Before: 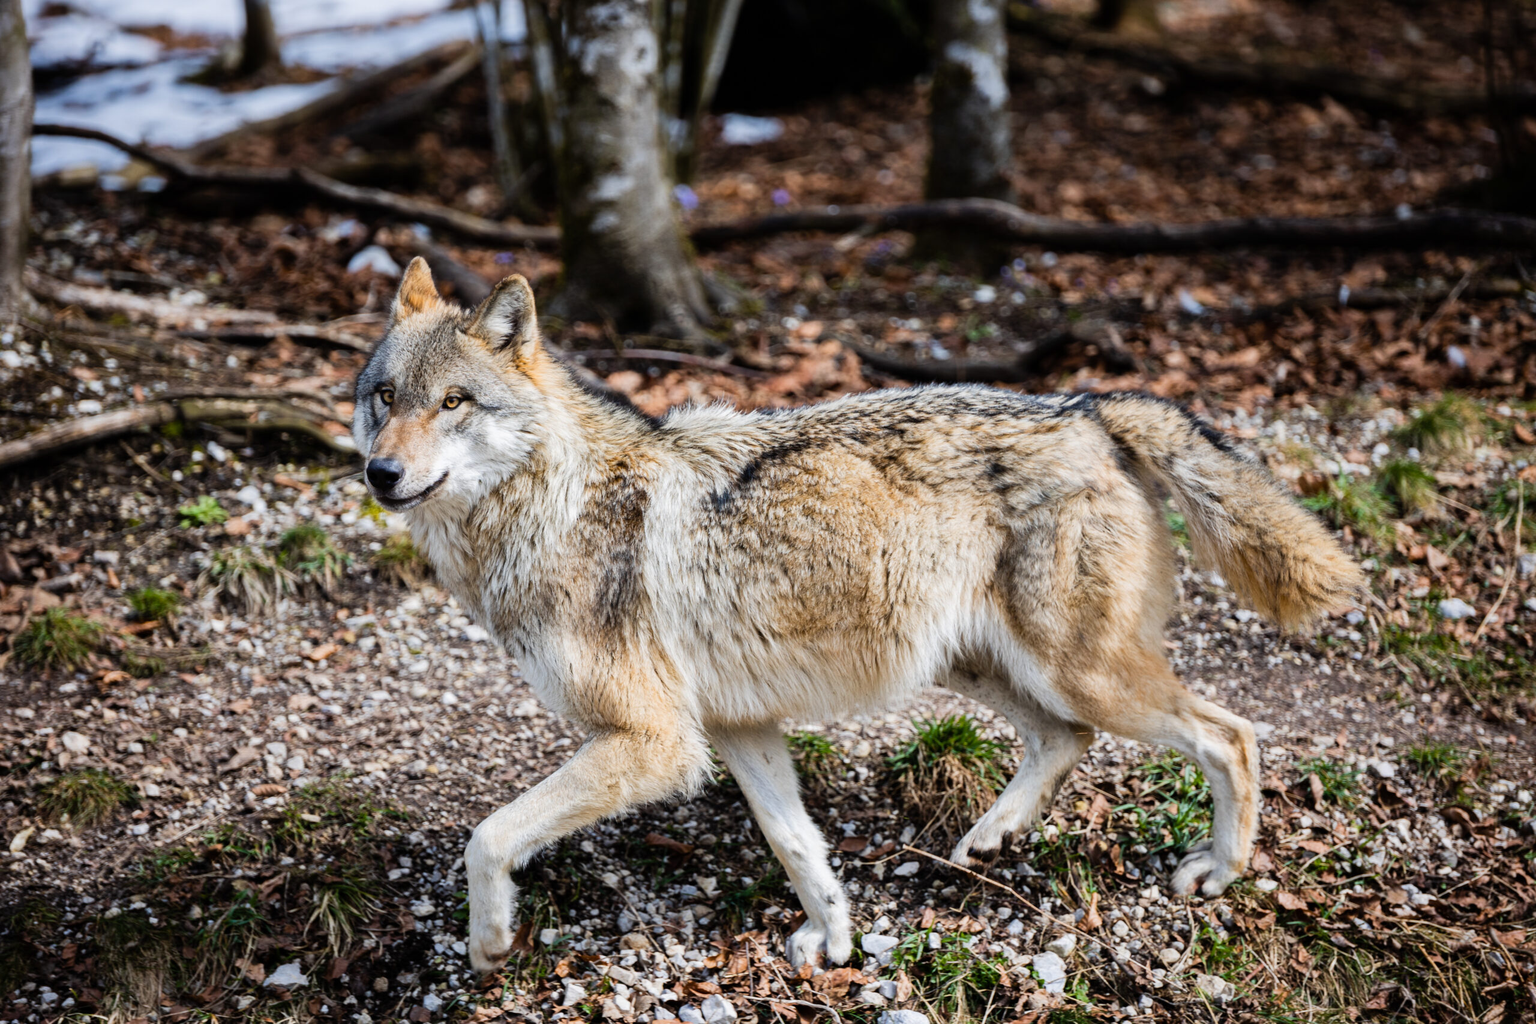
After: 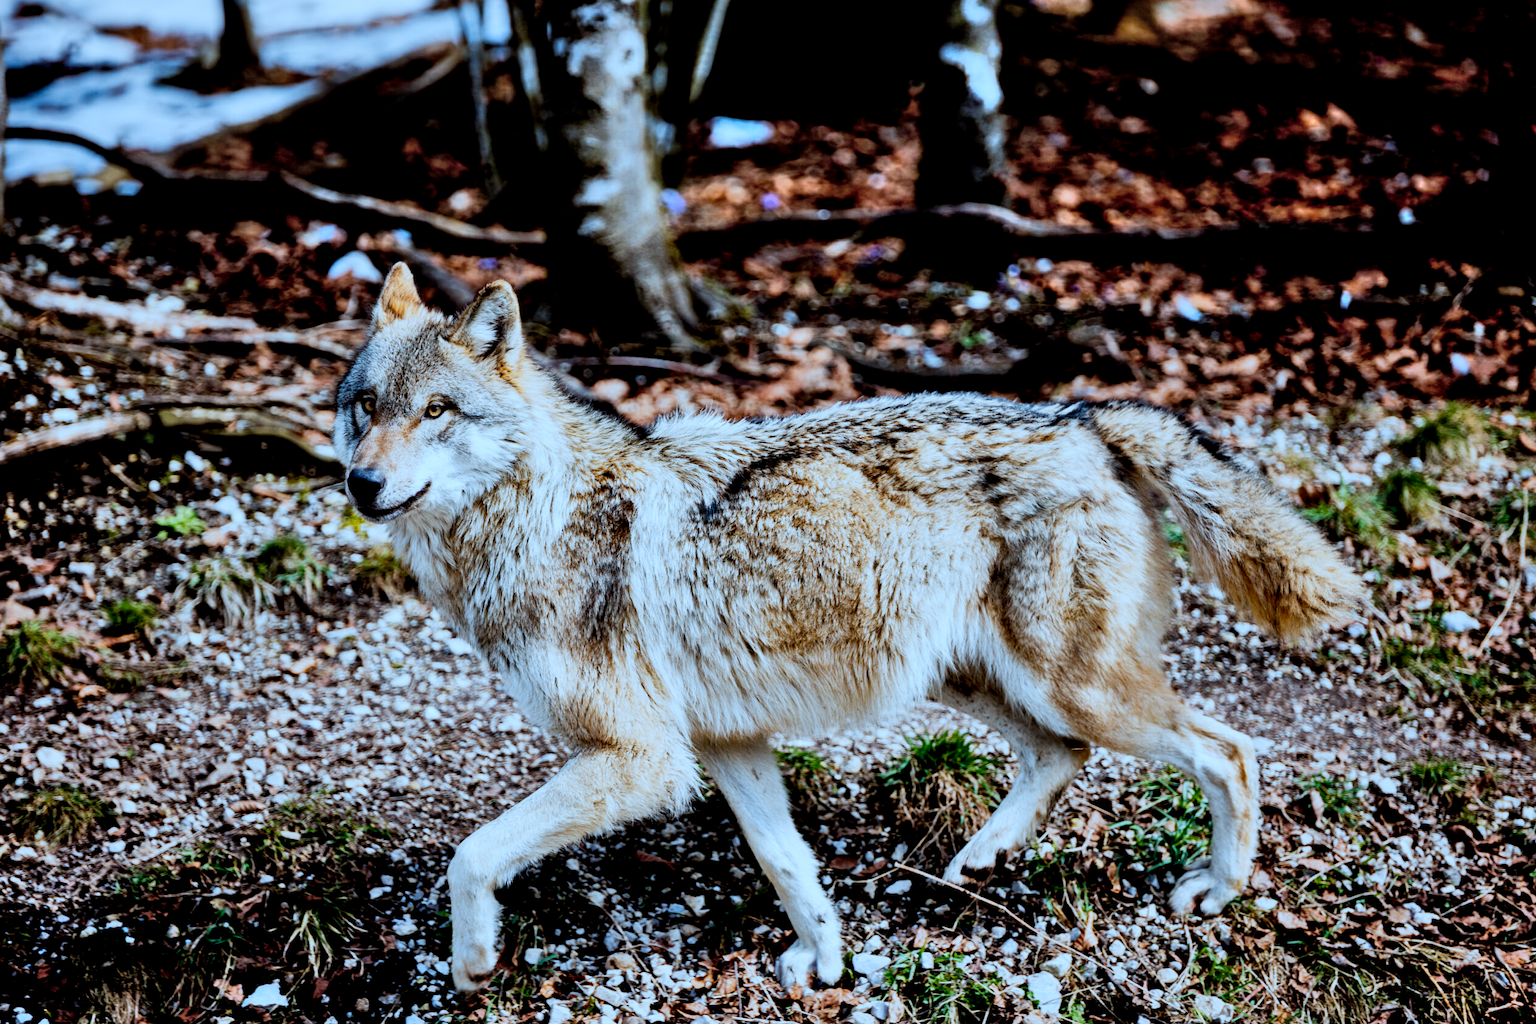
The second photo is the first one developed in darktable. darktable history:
exposure: black level correction 0.016, exposure -0.009 EV, compensate highlight preservation false
crop: left 1.743%, right 0.268%, bottom 2.011%
color correction: highlights a* -9.35, highlights b* -23.15
shadows and highlights: shadows 49, highlights -41, soften with gaussian
filmic rgb: black relative exposure -16 EV, white relative exposure 5.31 EV, hardness 5.9, contrast 1.25, preserve chrominance no, color science v5 (2021)
local contrast: mode bilateral grid, contrast 20, coarseness 50, detail 132%, midtone range 0.2
